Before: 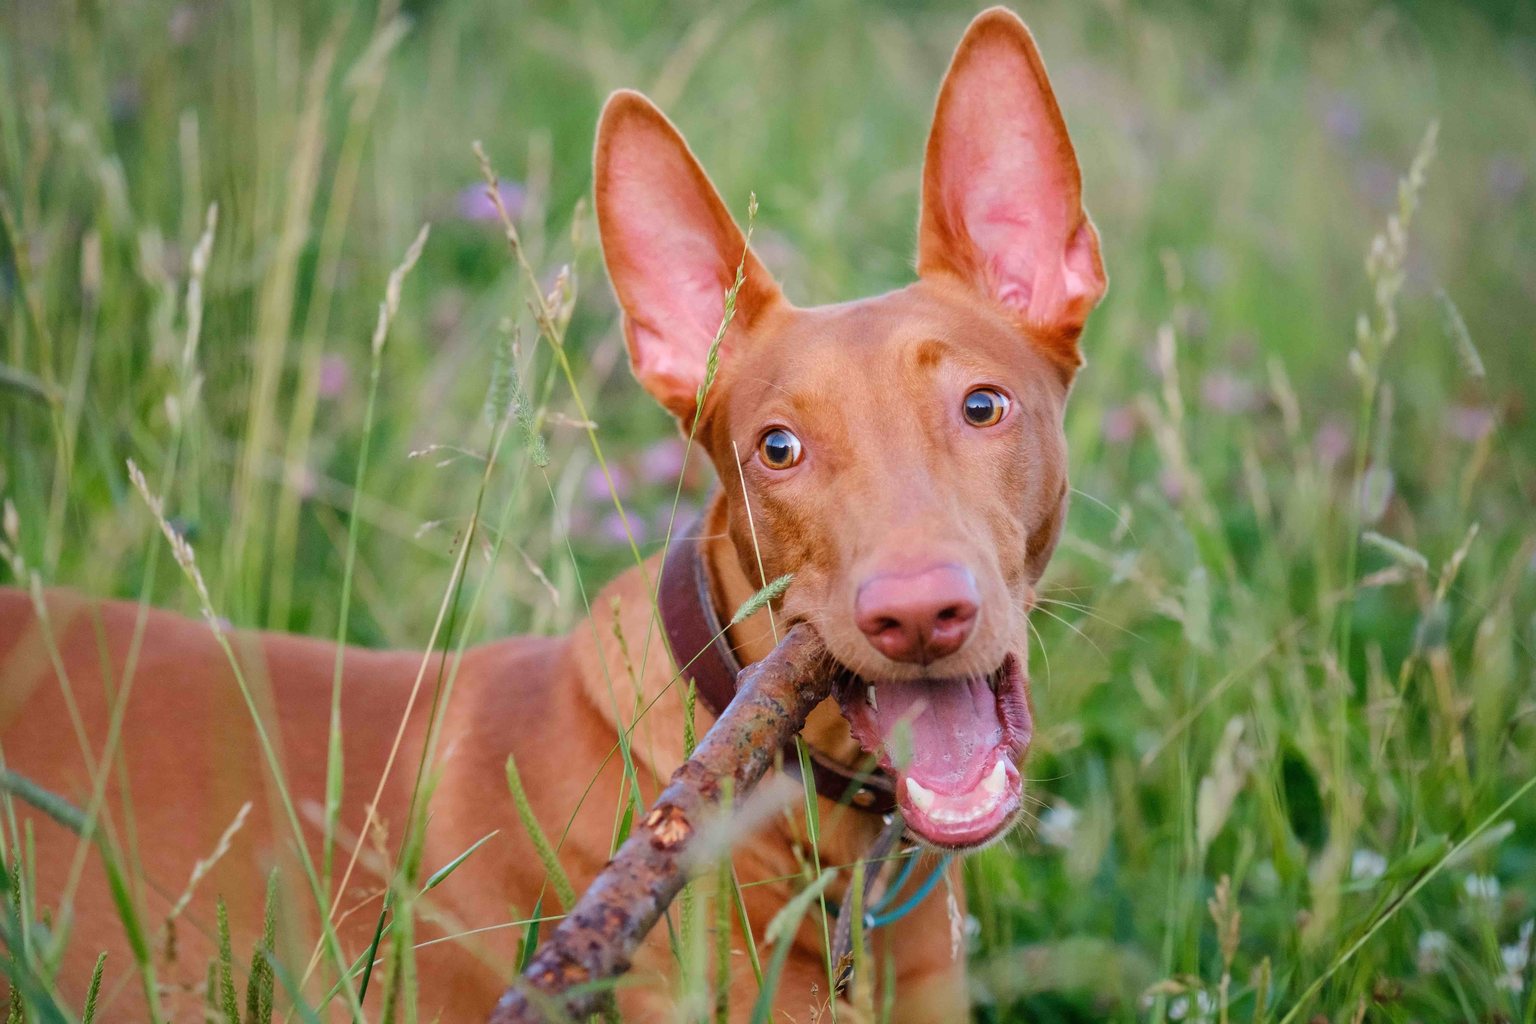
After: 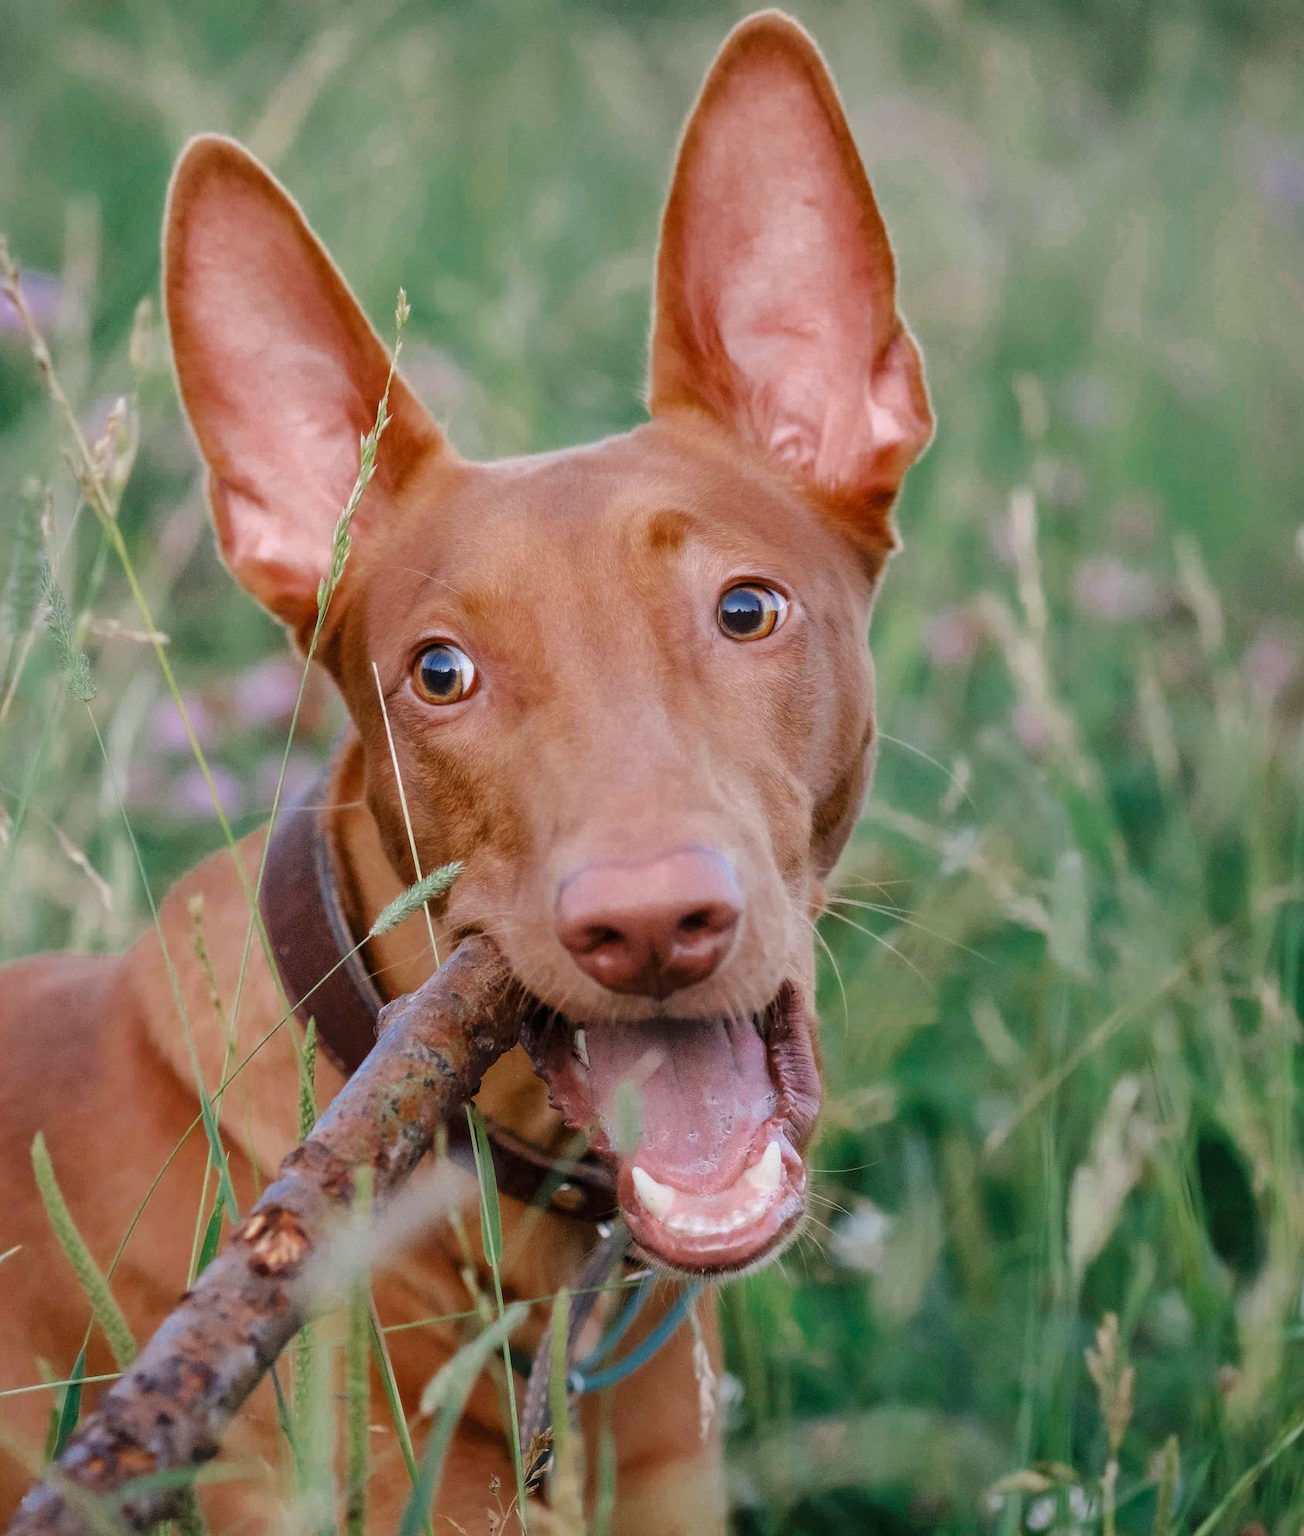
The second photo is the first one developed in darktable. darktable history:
tone curve: curves: ch0 [(0, 0) (0.003, 0.004) (0.011, 0.005) (0.025, 0.014) (0.044, 0.037) (0.069, 0.059) (0.1, 0.096) (0.136, 0.116) (0.177, 0.133) (0.224, 0.177) (0.277, 0.255) (0.335, 0.319) (0.399, 0.385) (0.468, 0.457) (0.543, 0.545) (0.623, 0.621) (0.709, 0.705) (0.801, 0.801) (0.898, 0.901) (1, 1)], color space Lab, linked channels
color zones: curves: ch0 [(0, 0.5) (0.125, 0.4) (0.25, 0.5) (0.375, 0.4) (0.5, 0.4) (0.625, 0.35) (0.75, 0.35) (0.875, 0.5)]; ch1 [(0, 0.35) (0.125, 0.45) (0.25, 0.35) (0.375, 0.35) (0.5, 0.35) (0.625, 0.35) (0.75, 0.45) (0.875, 0.35)]; ch2 [(0, 0.6) (0.125, 0.5) (0.25, 0.5) (0.375, 0.6) (0.5, 0.6) (0.625, 0.5) (0.75, 0.5) (0.875, 0.5)]
crop: left 31.58%, top 0.015%, right 11.823%
